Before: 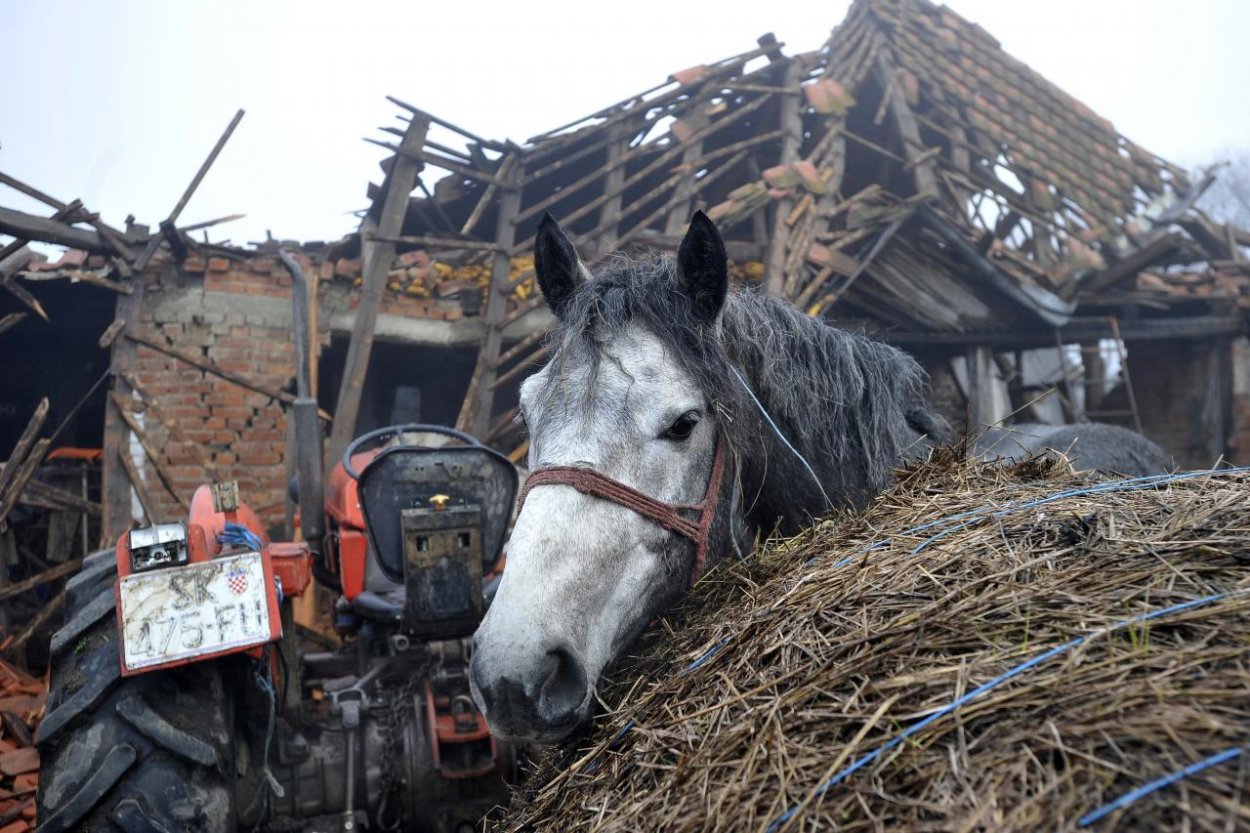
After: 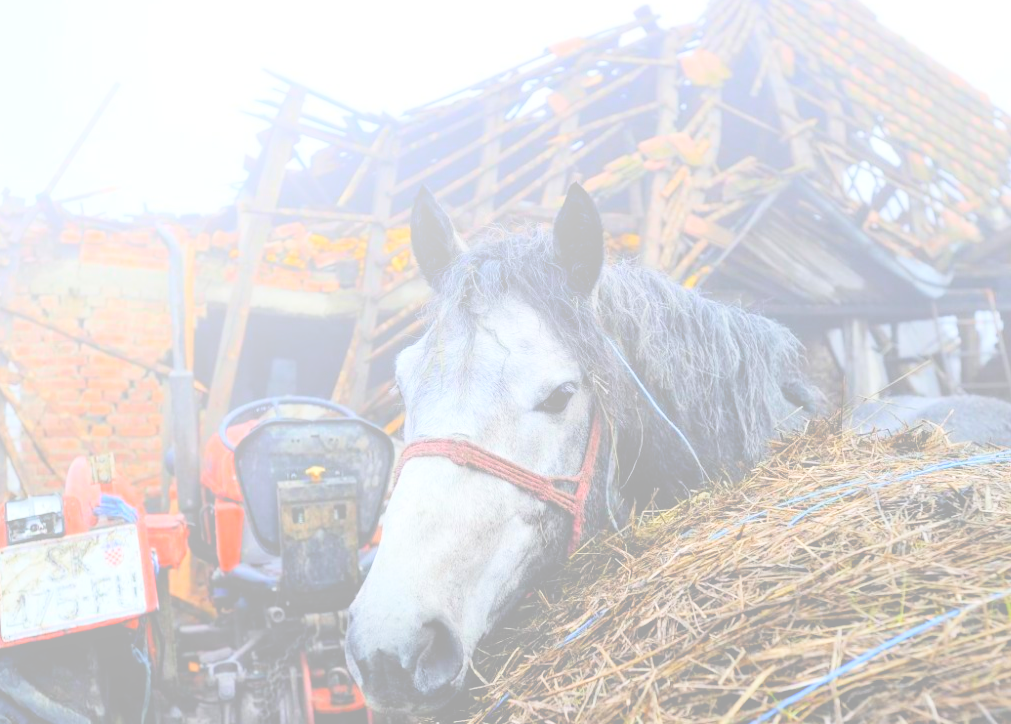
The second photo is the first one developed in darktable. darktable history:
filmic rgb: black relative exposure -7.65 EV, white relative exposure 4.56 EV, hardness 3.61
bloom: size 70%, threshold 25%, strength 70%
levels: mode automatic, black 0.023%, white 99.97%, levels [0.062, 0.494, 0.925]
crop: left 9.929%, top 3.475%, right 9.188%, bottom 9.529%
tone equalizer: -8 EV -0.417 EV, -7 EV -0.389 EV, -6 EV -0.333 EV, -5 EV -0.222 EV, -3 EV 0.222 EV, -2 EV 0.333 EV, -1 EV 0.389 EV, +0 EV 0.417 EV, edges refinement/feathering 500, mask exposure compensation -1.57 EV, preserve details no
